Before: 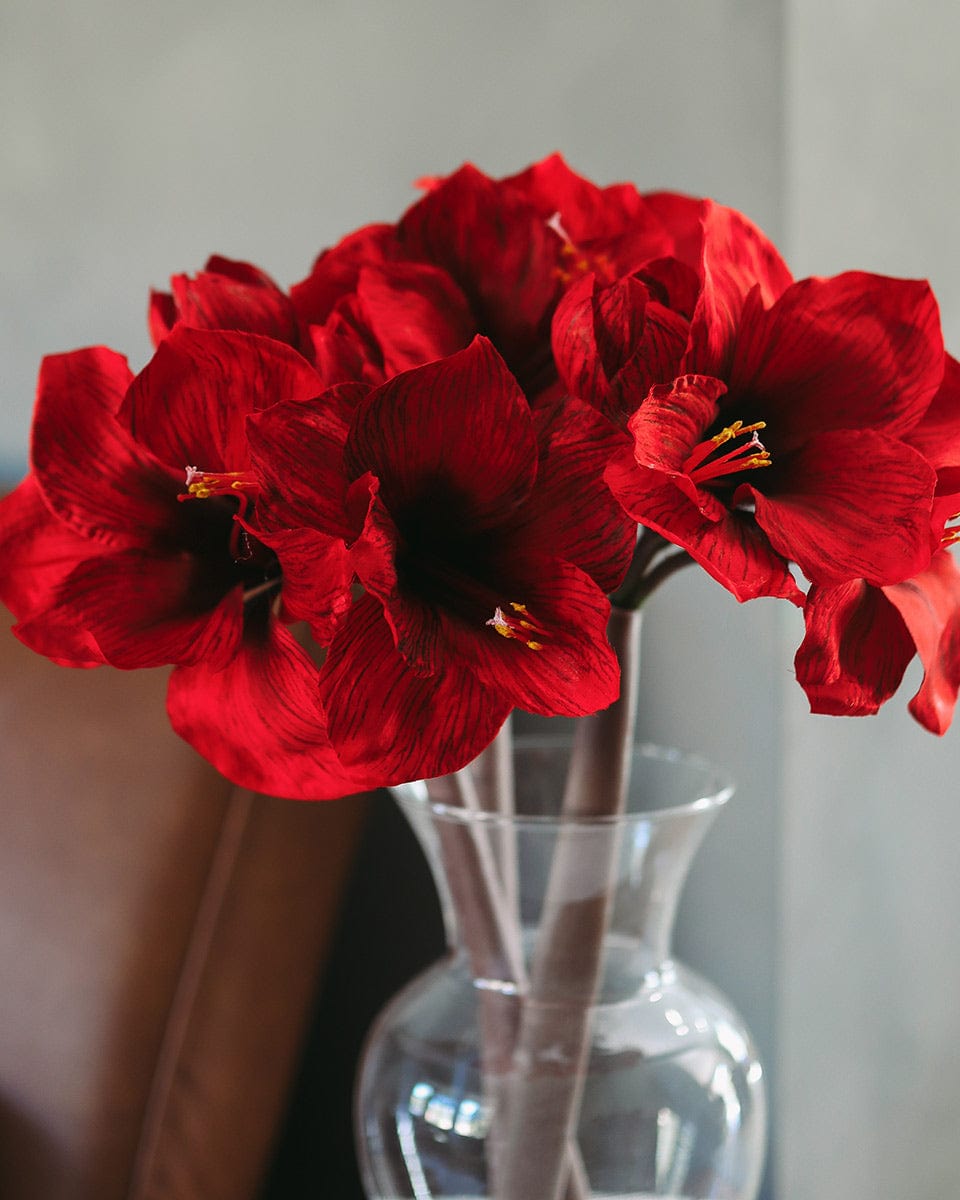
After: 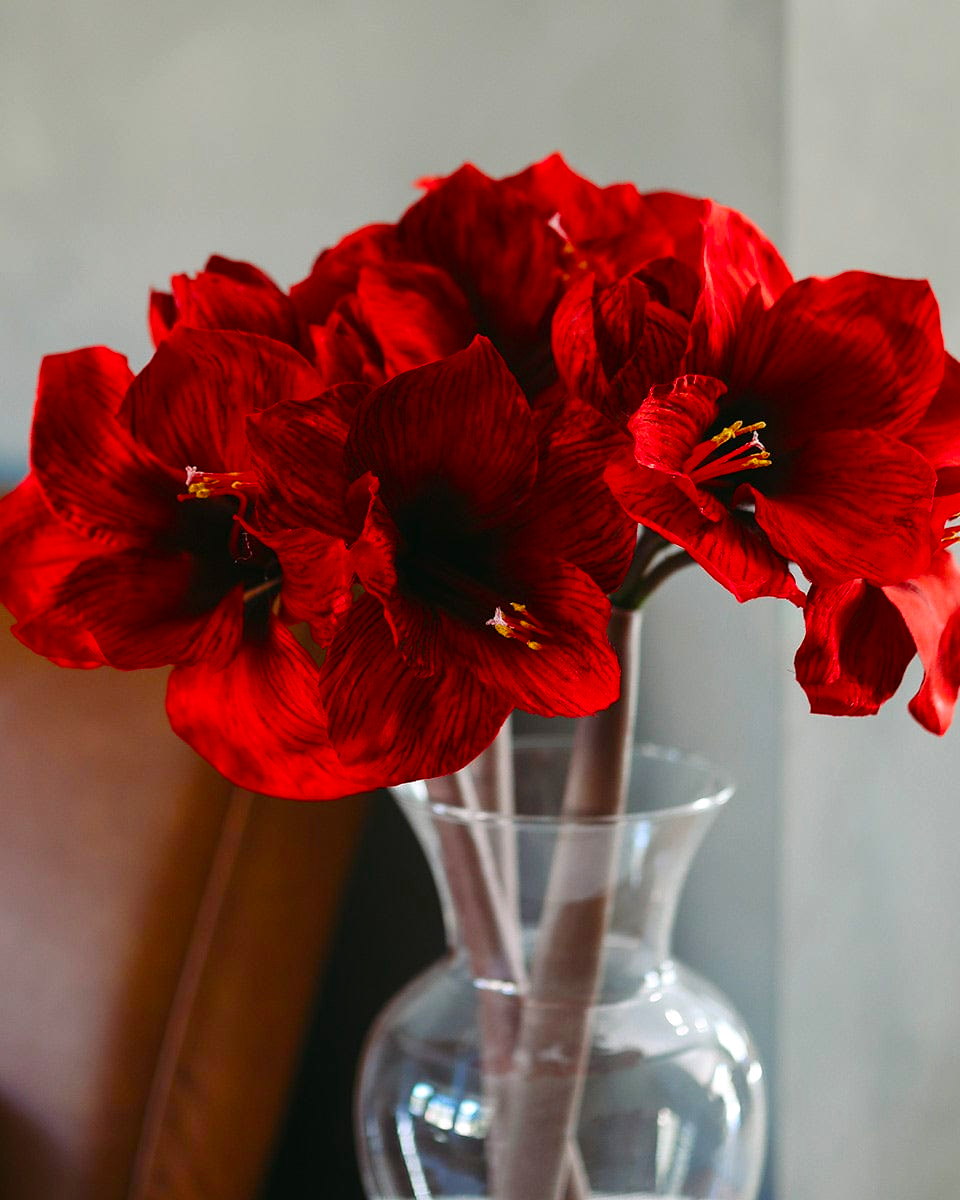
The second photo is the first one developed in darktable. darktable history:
color balance rgb: perceptual saturation grading › global saturation 20%, perceptual saturation grading › highlights -14.187%, perceptual saturation grading › shadows 50.199%, contrast 5.236%
